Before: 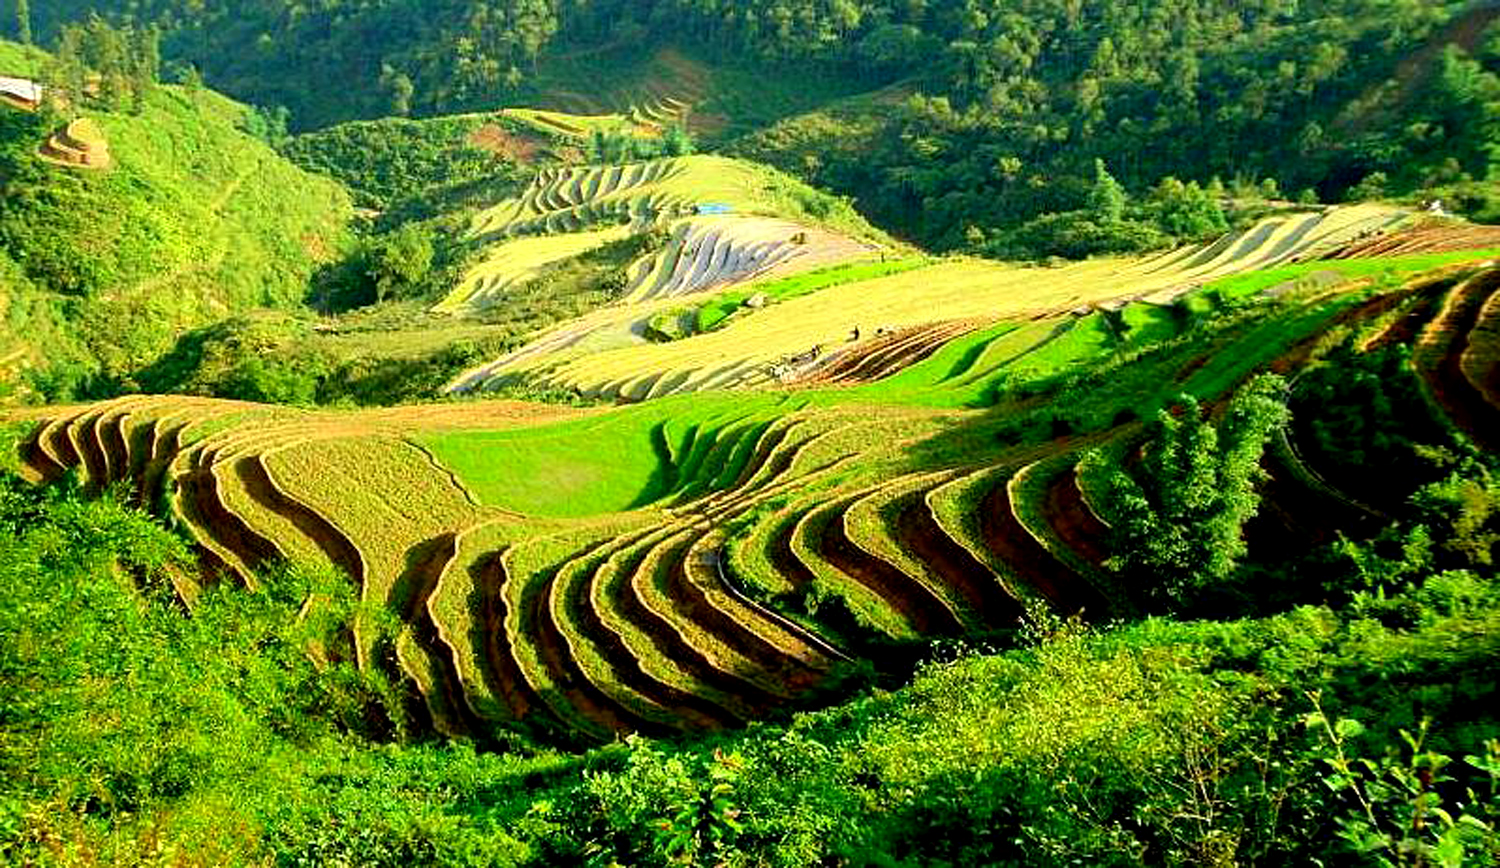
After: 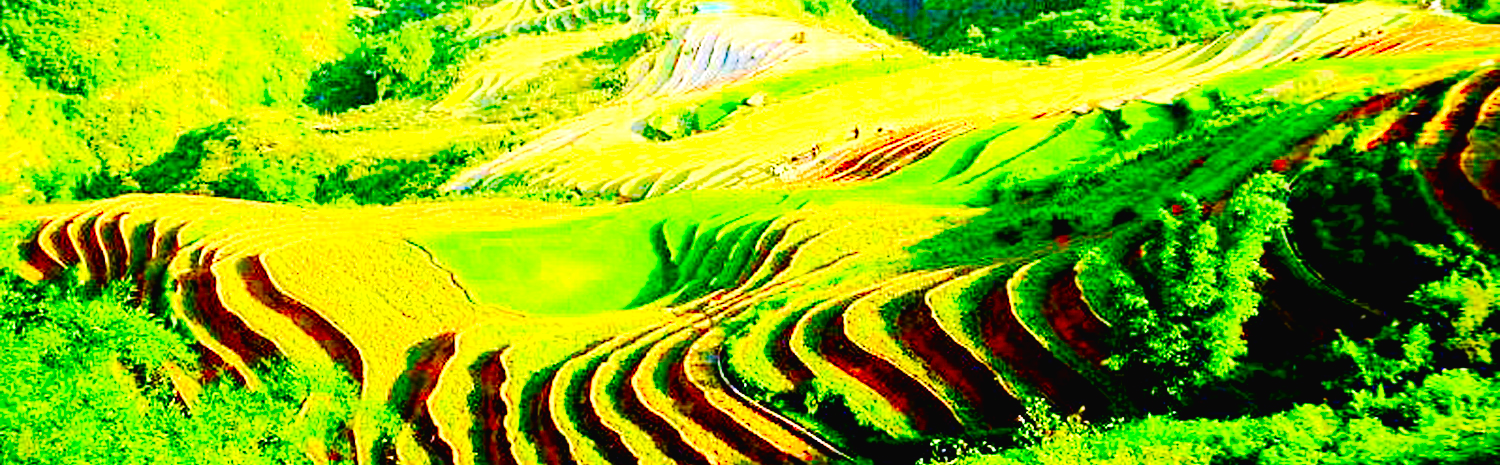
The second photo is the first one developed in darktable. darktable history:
crop and rotate: top 23.223%, bottom 23.164%
color correction: highlights a* 1.58, highlights b* -1.73, saturation 2.51
tone curve: curves: ch0 [(0, 0.017) (0.091, 0.046) (0.298, 0.287) (0.439, 0.482) (0.64, 0.729) (0.785, 0.817) (0.995, 0.917)]; ch1 [(0, 0) (0.384, 0.365) (0.463, 0.447) (0.486, 0.474) (0.503, 0.497) (0.526, 0.52) (0.555, 0.564) (0.578, 0.595) (0.638, 0.644) (0.766, 0.773) (1, 1)]; ch2 [(0, 0) (0.374, 0.344) (0.449, 0.434) (0.501, 0.501) (0.528, 0.519) (0.569, 0.589) (0.61, 0.646) (0.666, 0.688) (1, 1)], preserve colors none
exposure: black level correction 0, exposure 1.402 EV, compensate highlight preservation false
